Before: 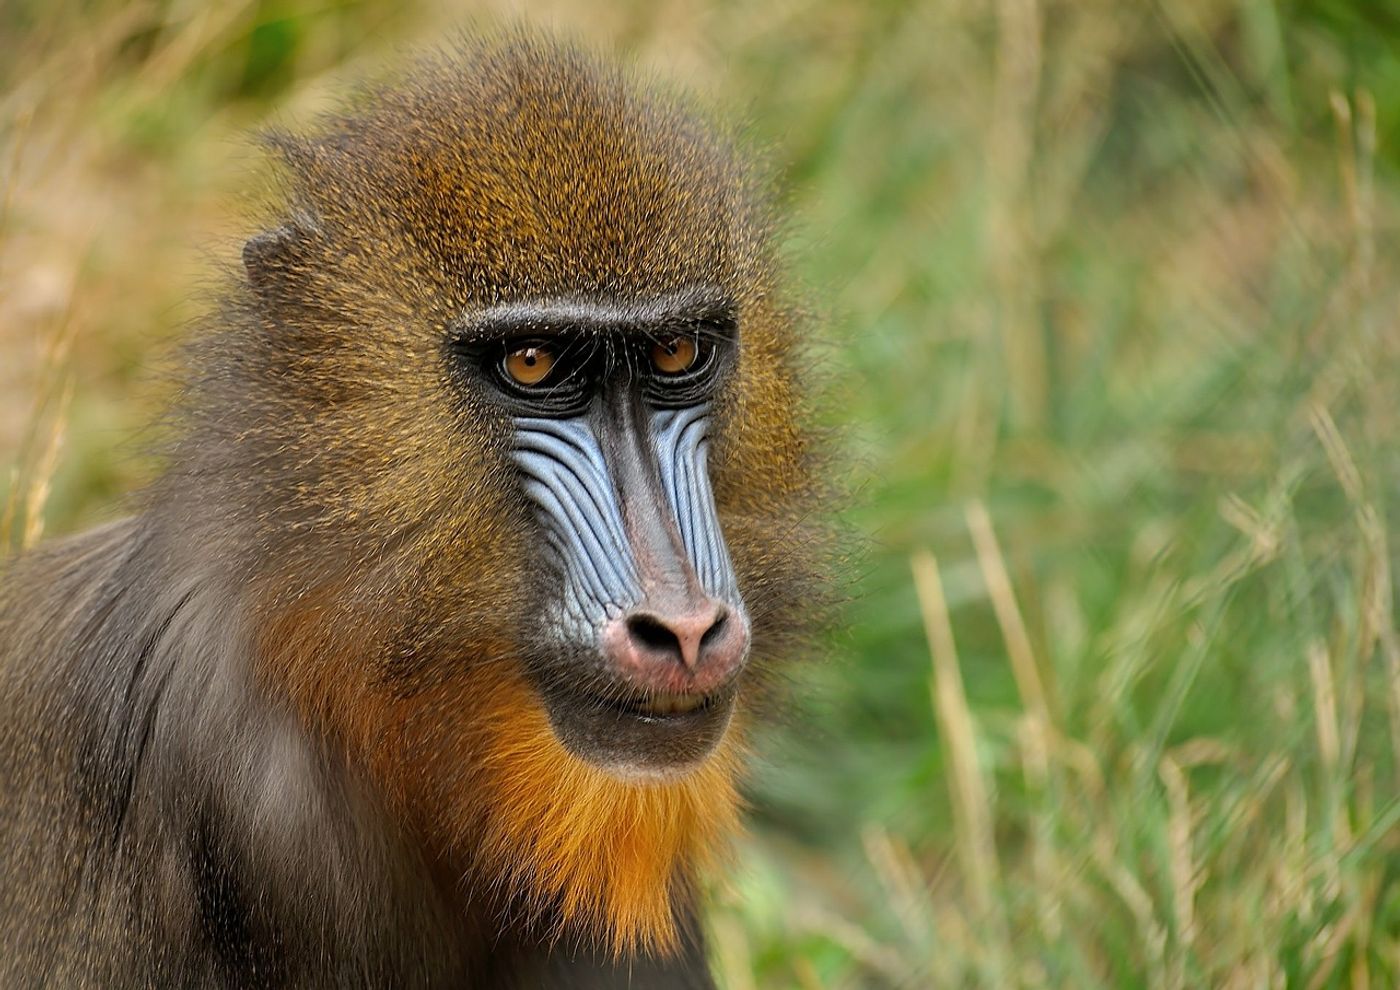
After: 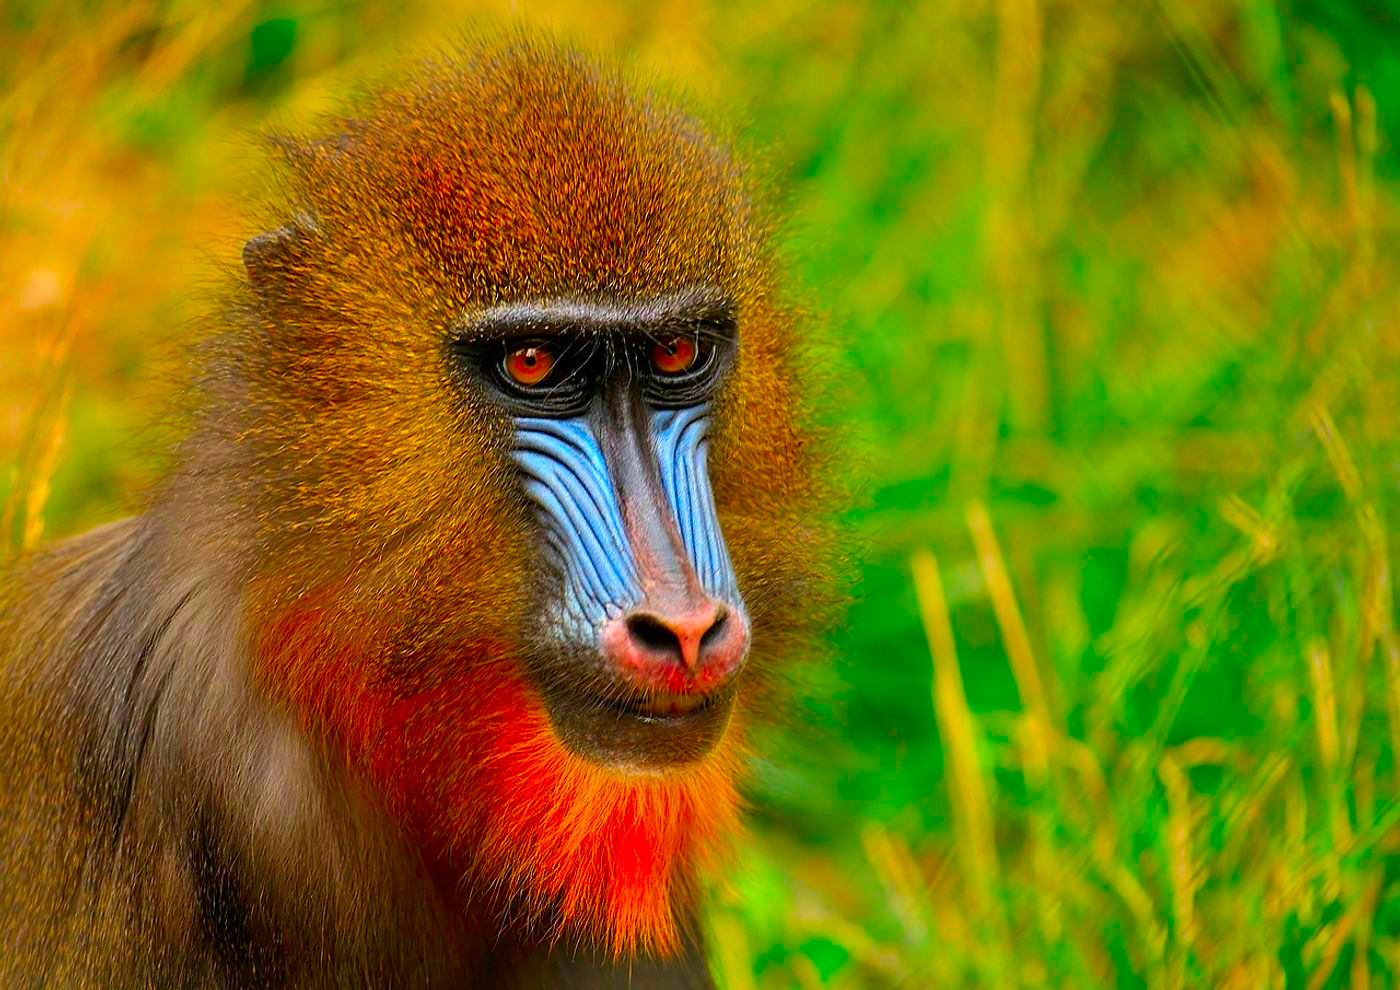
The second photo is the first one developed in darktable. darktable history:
color correction: highlights b* 0.045, saturation 2.99
